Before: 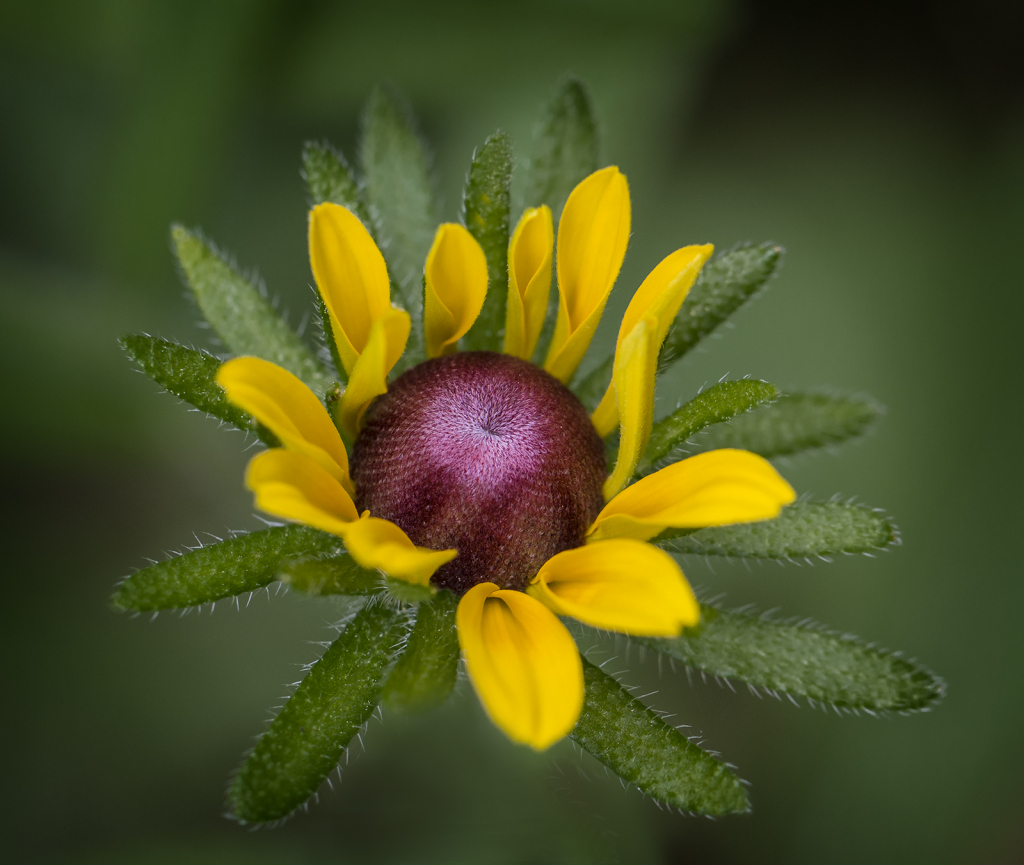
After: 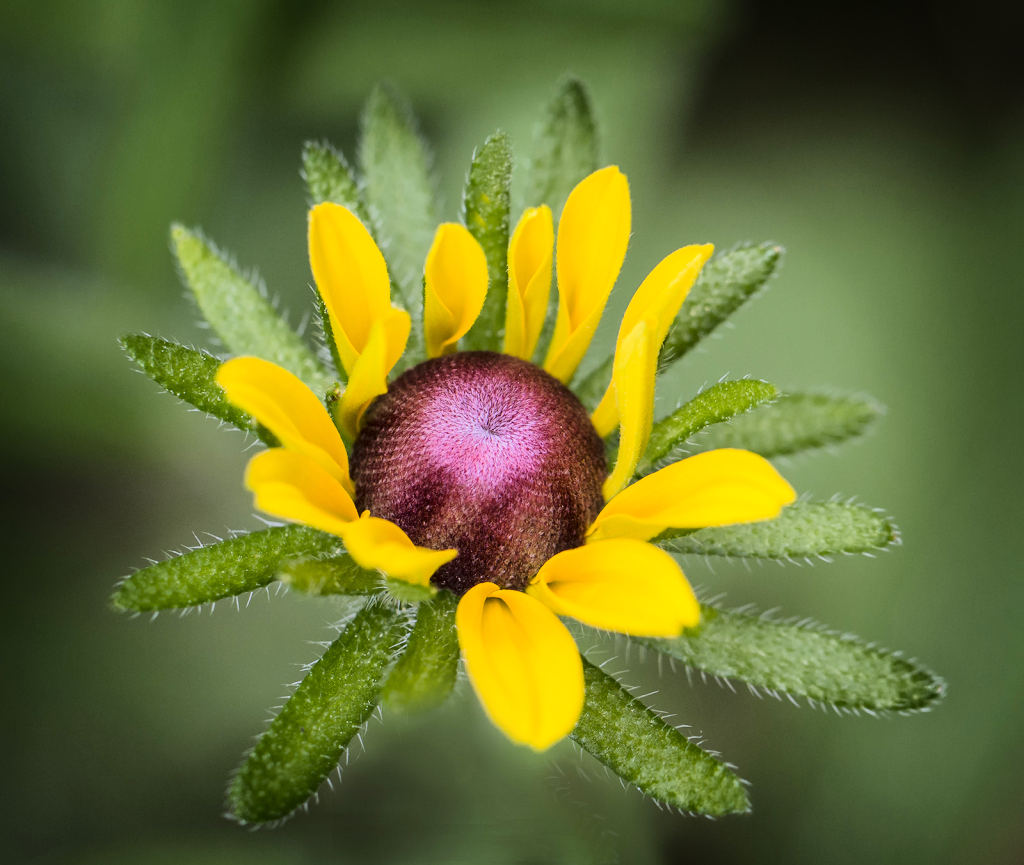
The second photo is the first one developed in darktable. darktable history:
tone equalizer: -7 EV 0.162 EV, -6 EV 0.621 EV, -5 EV 1.13 EV, -4 EV 1.29 EV, -3 EV 1.12 EV, -2 EV 0.6 EV, -1 EV 0.159 EV, edges refinement/feathering 500, mask exposure compensation -1.57 EV, preserve details no
